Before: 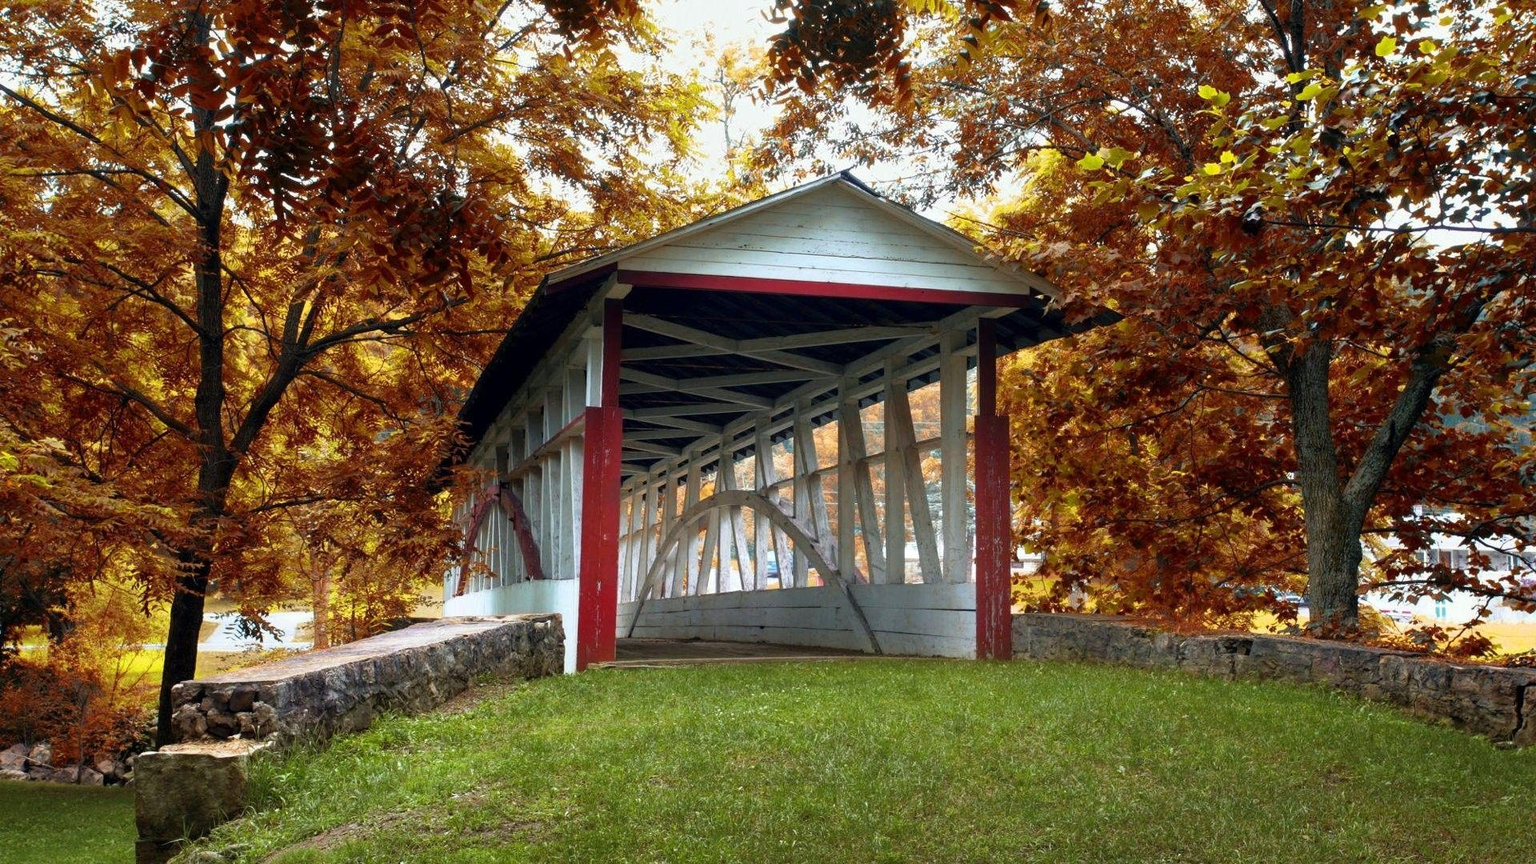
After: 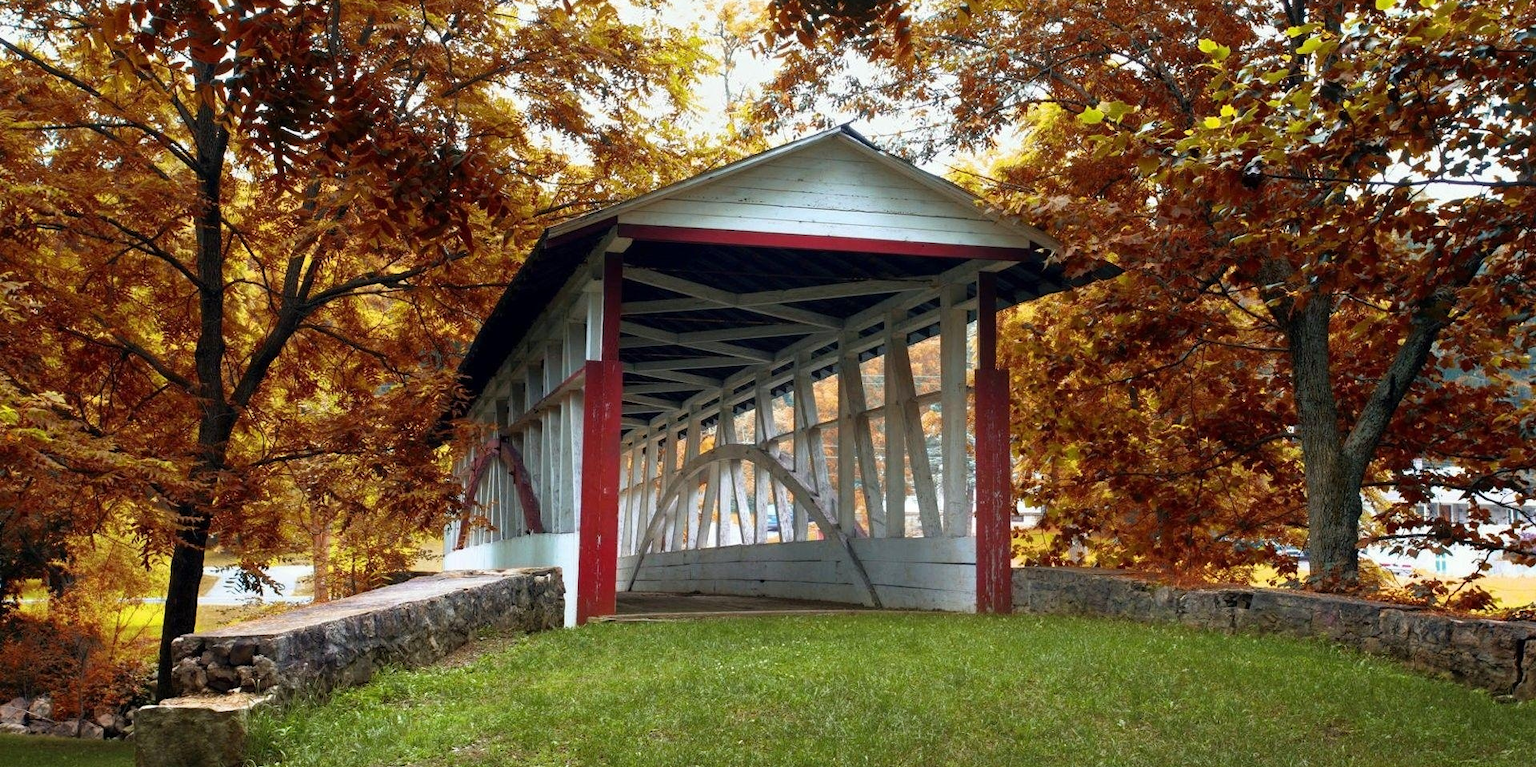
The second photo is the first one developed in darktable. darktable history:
crop and rotate: top 5.548%, bottom 5.646%
